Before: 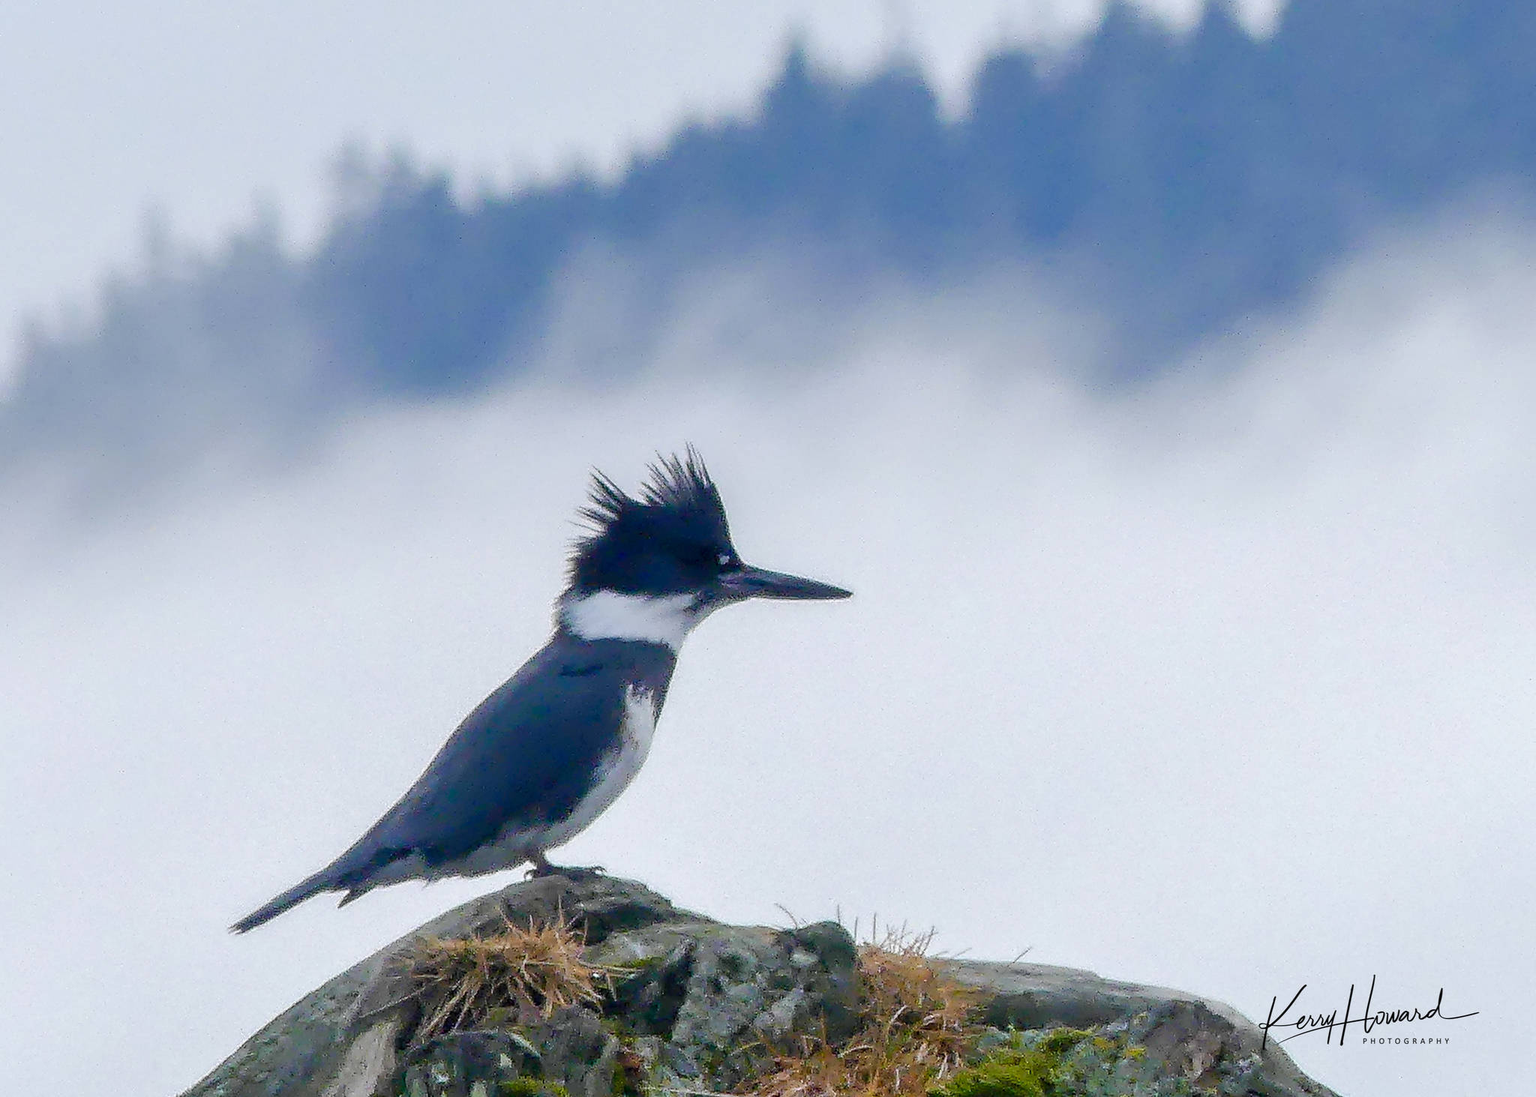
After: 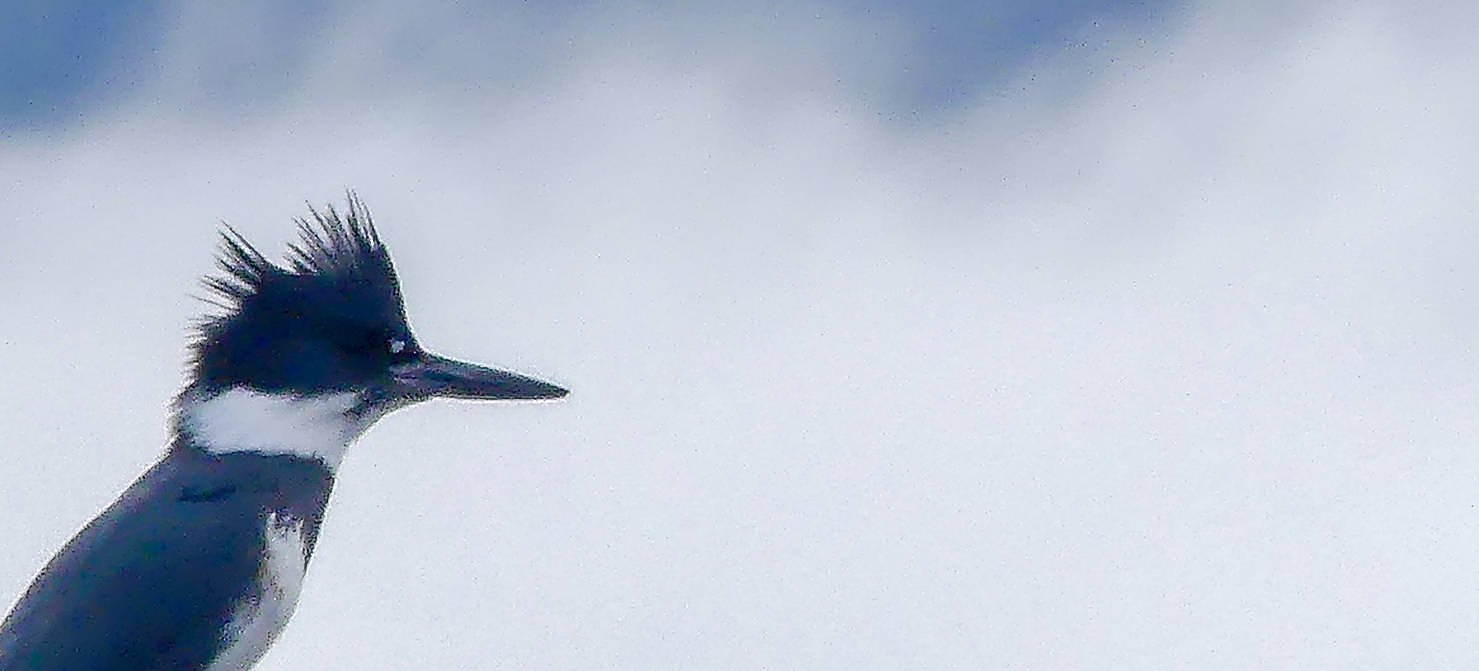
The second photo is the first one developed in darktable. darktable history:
sharpen: on, module defaults
crop and rotate: left 27.767%, top 27.449%, bottom 26.681%
